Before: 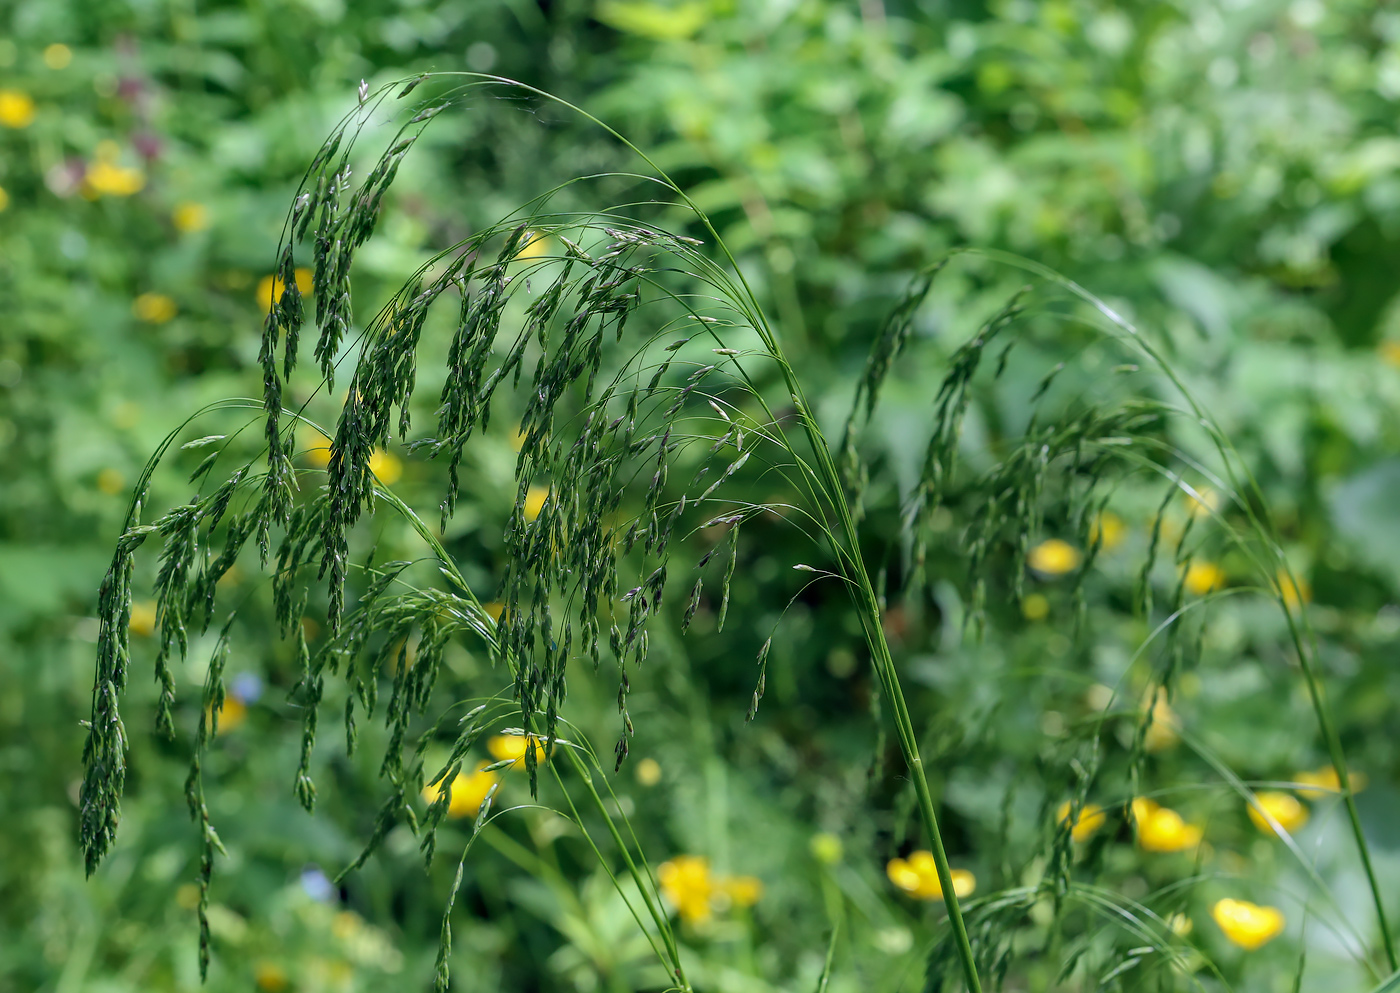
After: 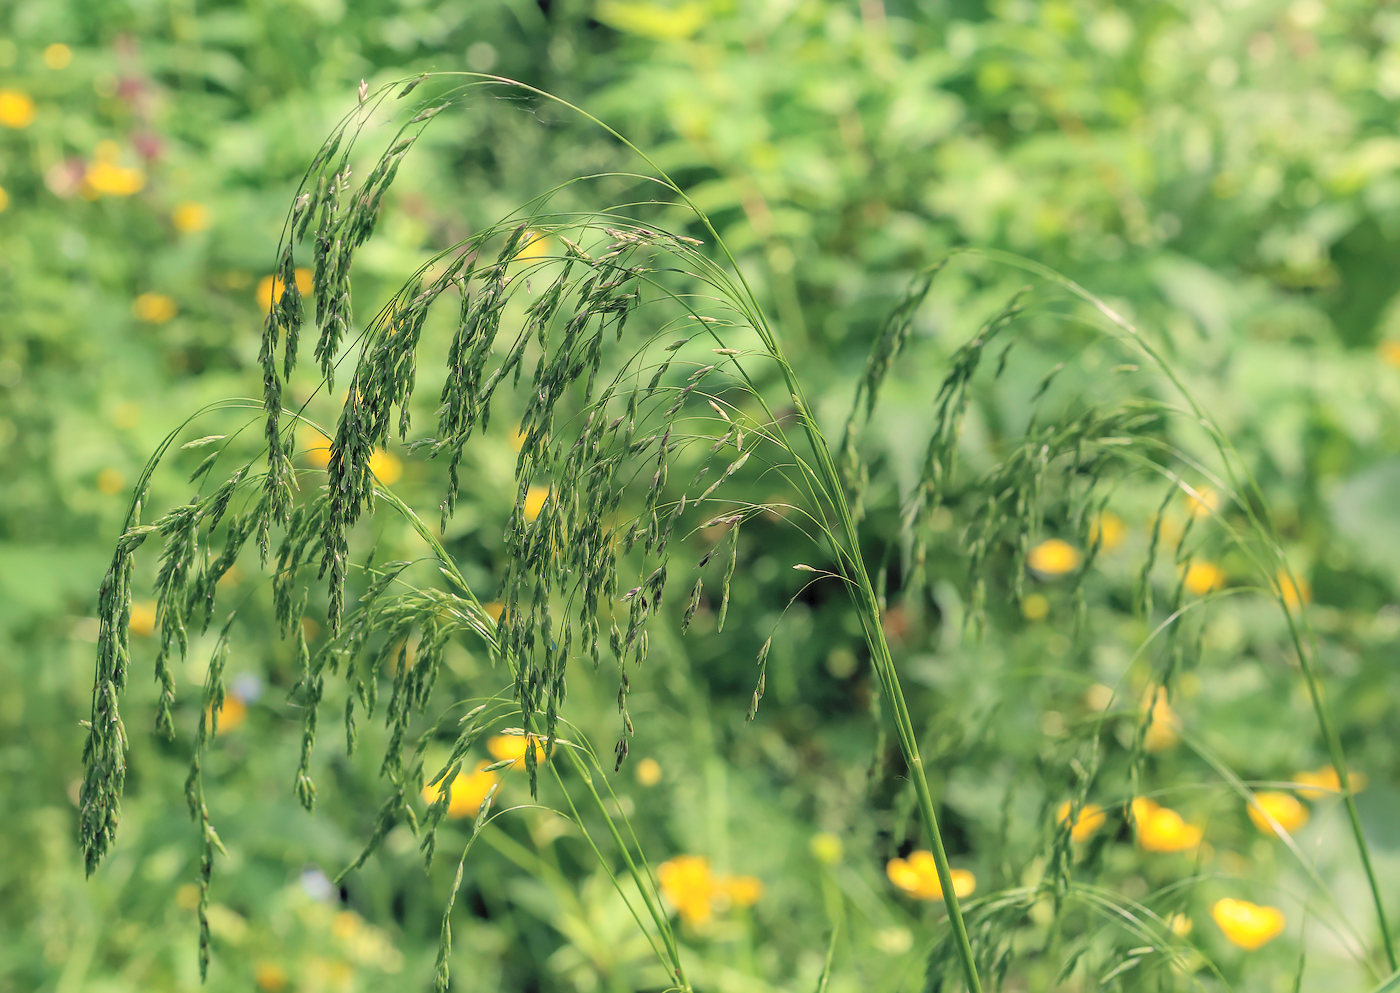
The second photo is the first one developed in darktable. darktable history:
contrast brightness saturation: brightness 0.28
white balance: red 1.138, green 0.996, blue 0.812
